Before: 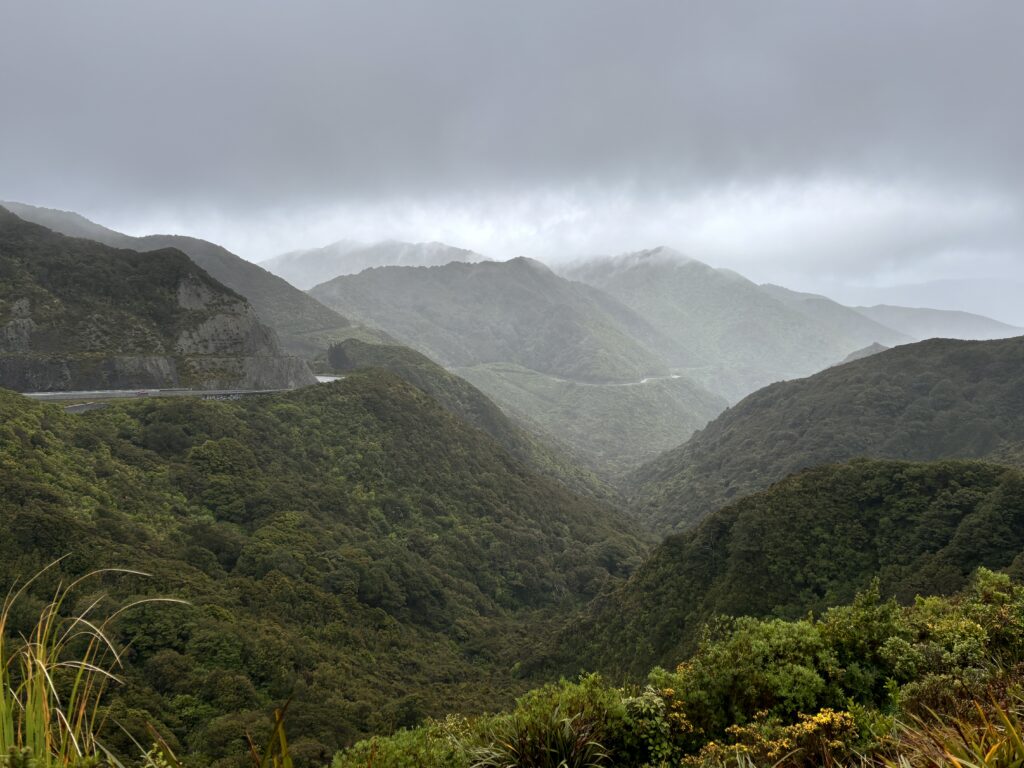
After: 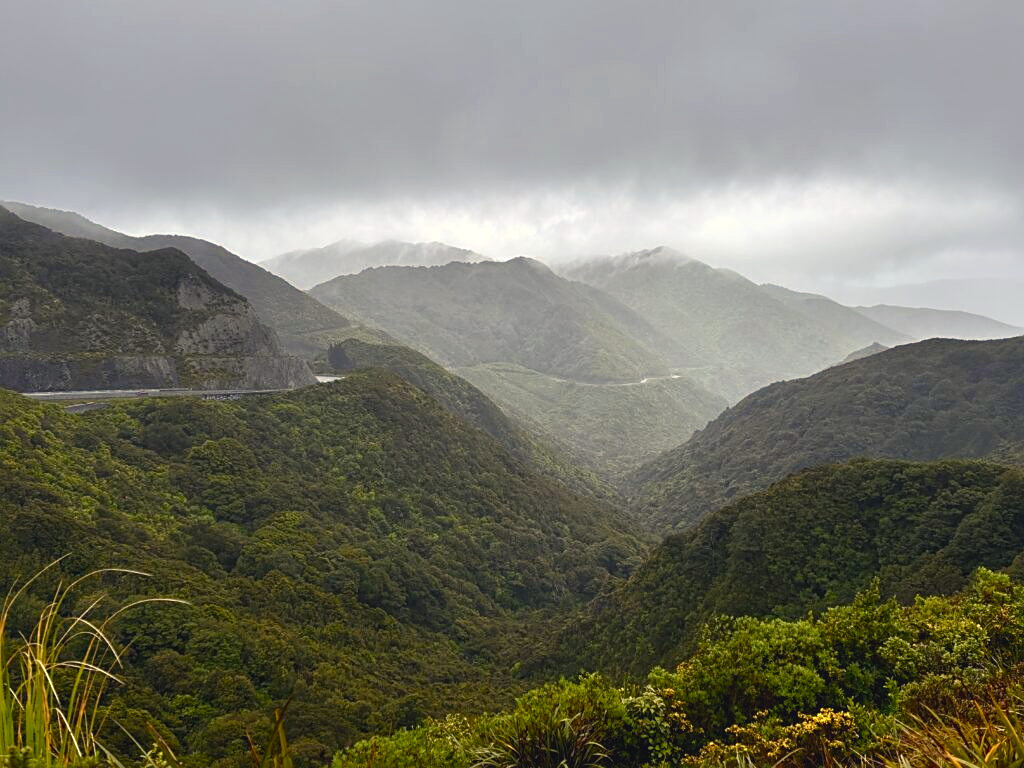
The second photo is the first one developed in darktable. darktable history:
color balance rgb: shadows lift › chroma 3%, shadows lift › hue 280.8°, power › hue 330°, highlights gain › chroma 3%, highlights gain › hue 75.6°, global offset › luminance 0.7%, perceptual saturation grading › global saturation 20%, perceptual saturation grading › highlights -25%, perceptual saturation grading › shadows 50%, global vibrance 20.33%
local contrast: highlights 100%, shadows 100%, detail 120%, midtone range 0.2
sharpen: on, module defaults
